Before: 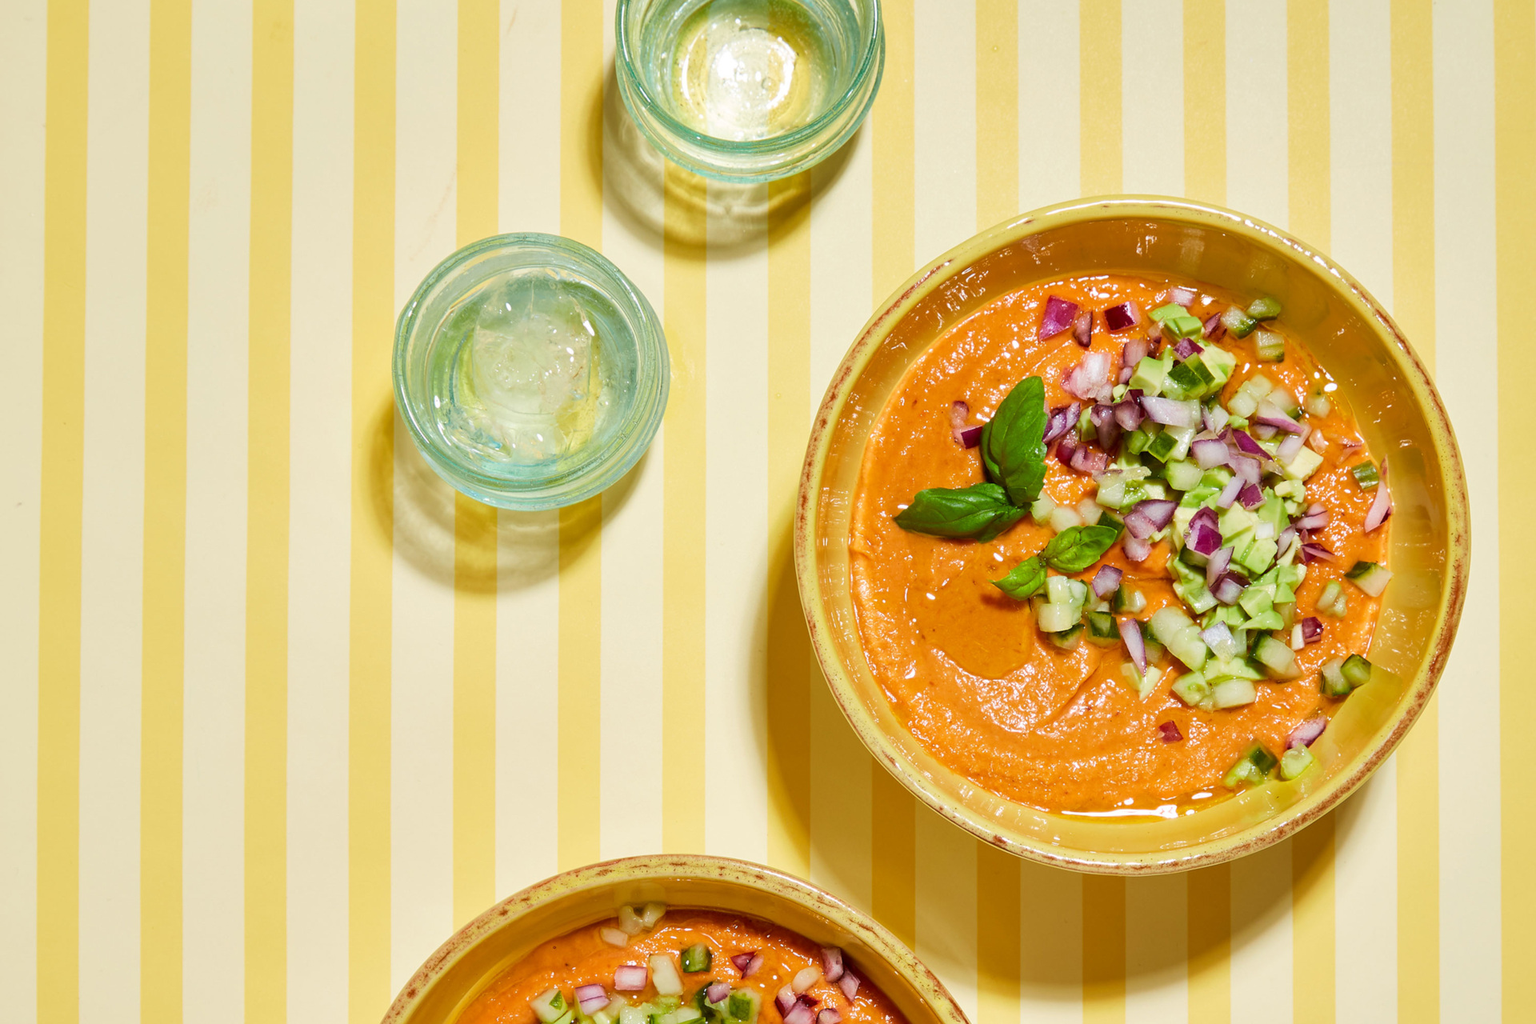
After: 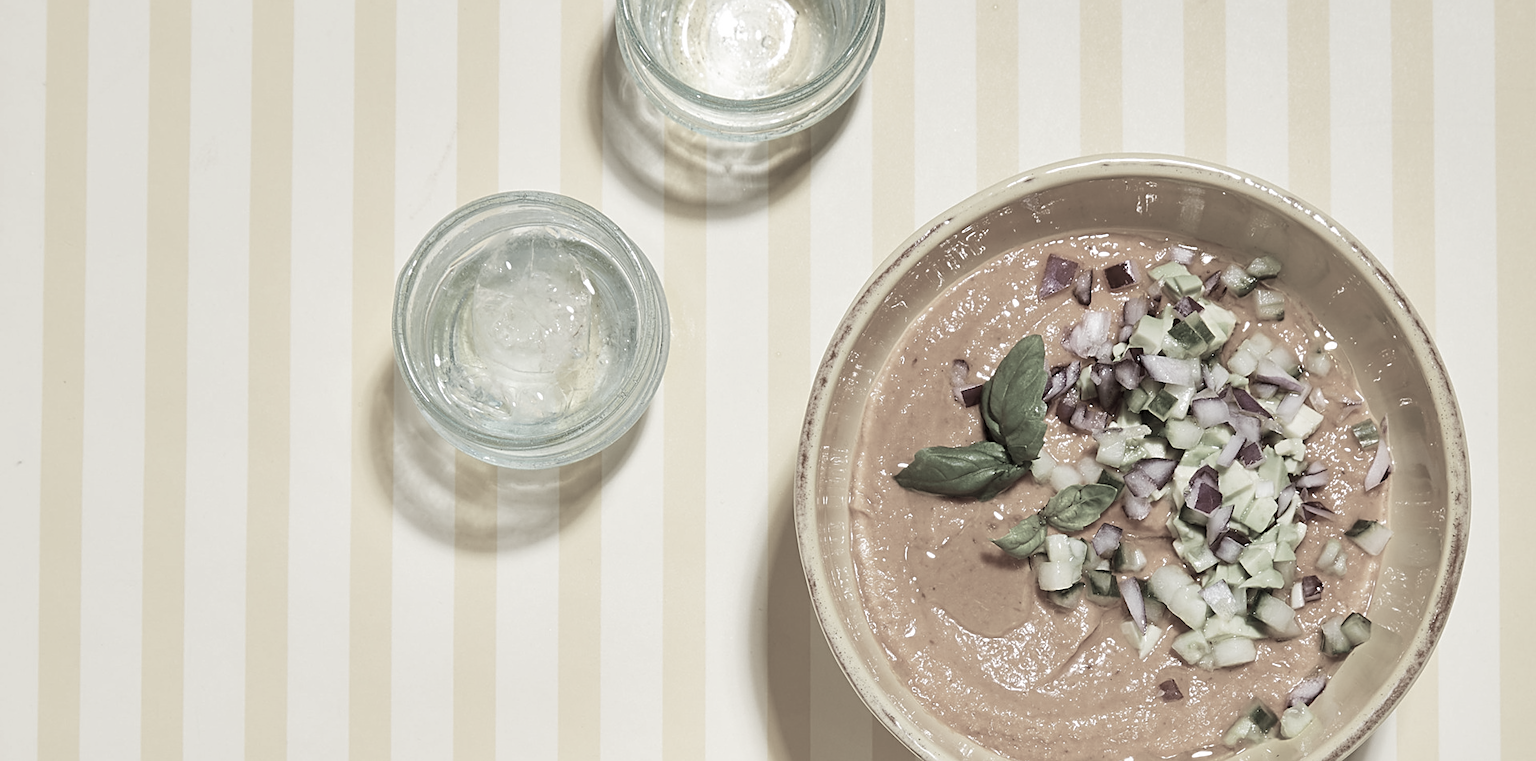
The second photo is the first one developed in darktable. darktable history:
sharpen: on, module defaults
crop: top 4.13%, bottom 21.431%
color correction: highlights b* -0.029, saturation 0.2
